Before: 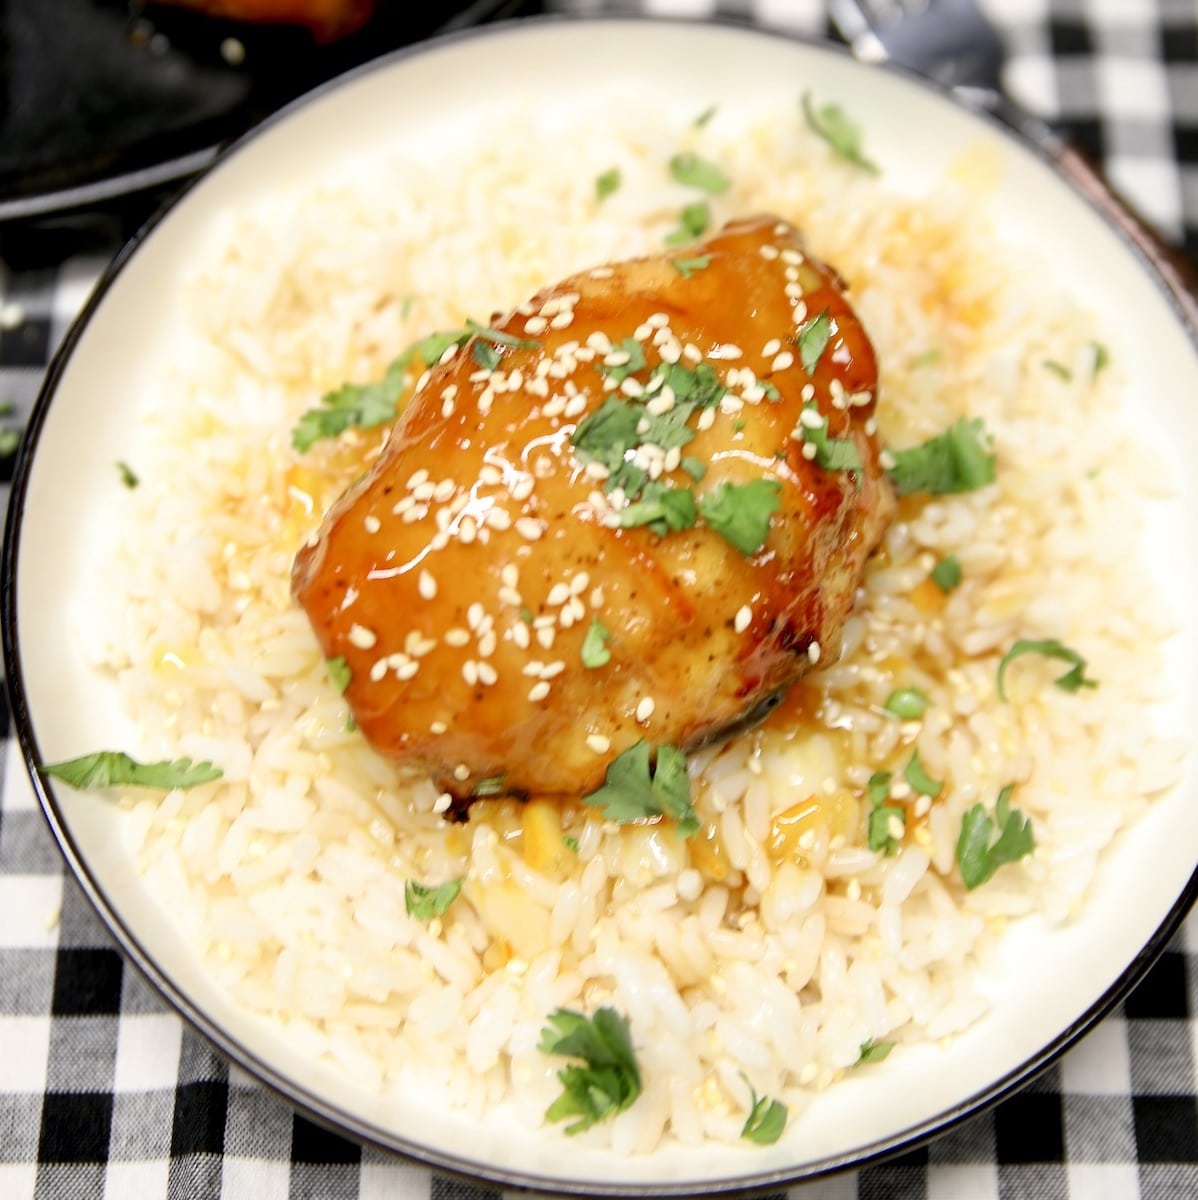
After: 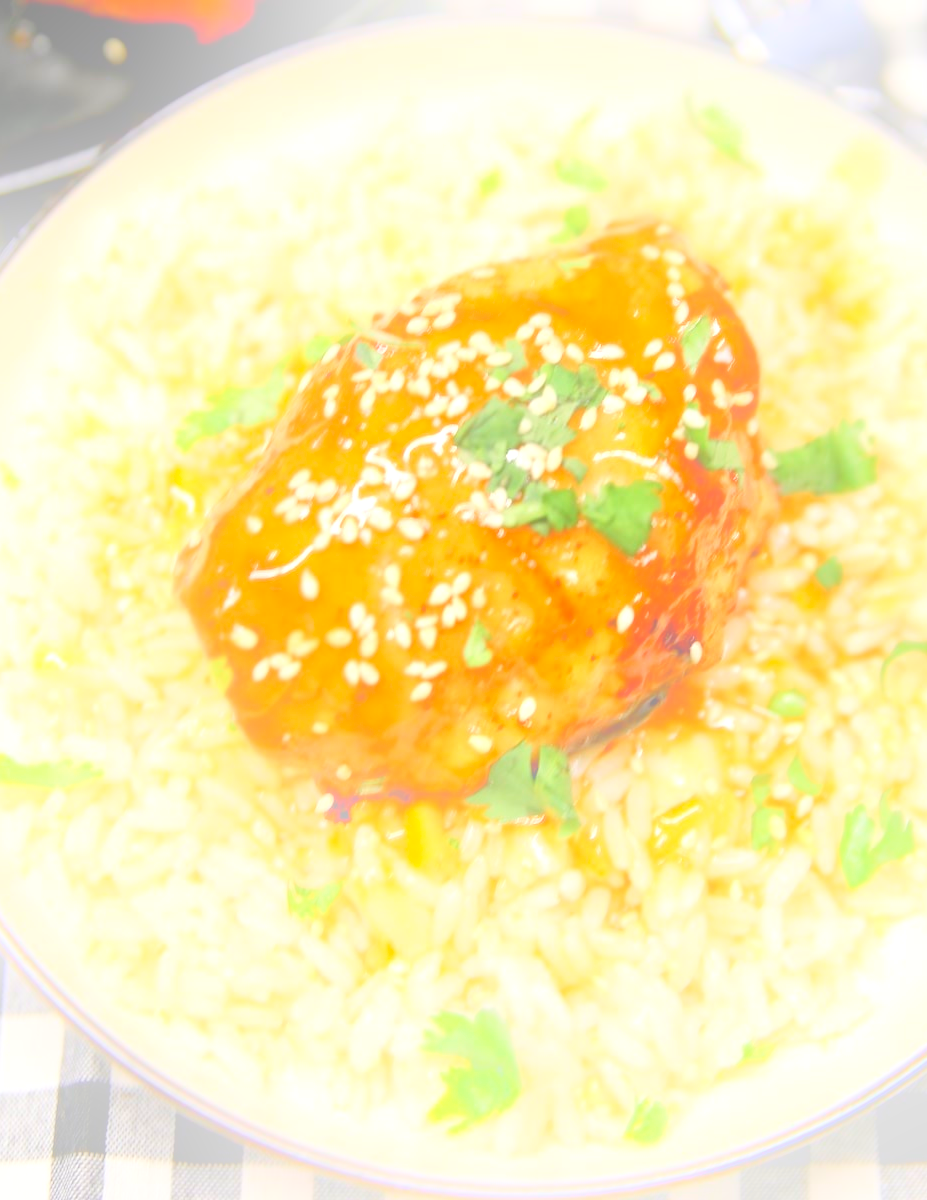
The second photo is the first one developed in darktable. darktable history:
local contrast: mode bilateral grid, contrast 28, coarseness 16, detail 115%, midtone range 0.2
crop: left 9.88%, right 12.664%
exposure: exposure 0.29 EV, compensate highlight preservation false
bloom: size 40%
